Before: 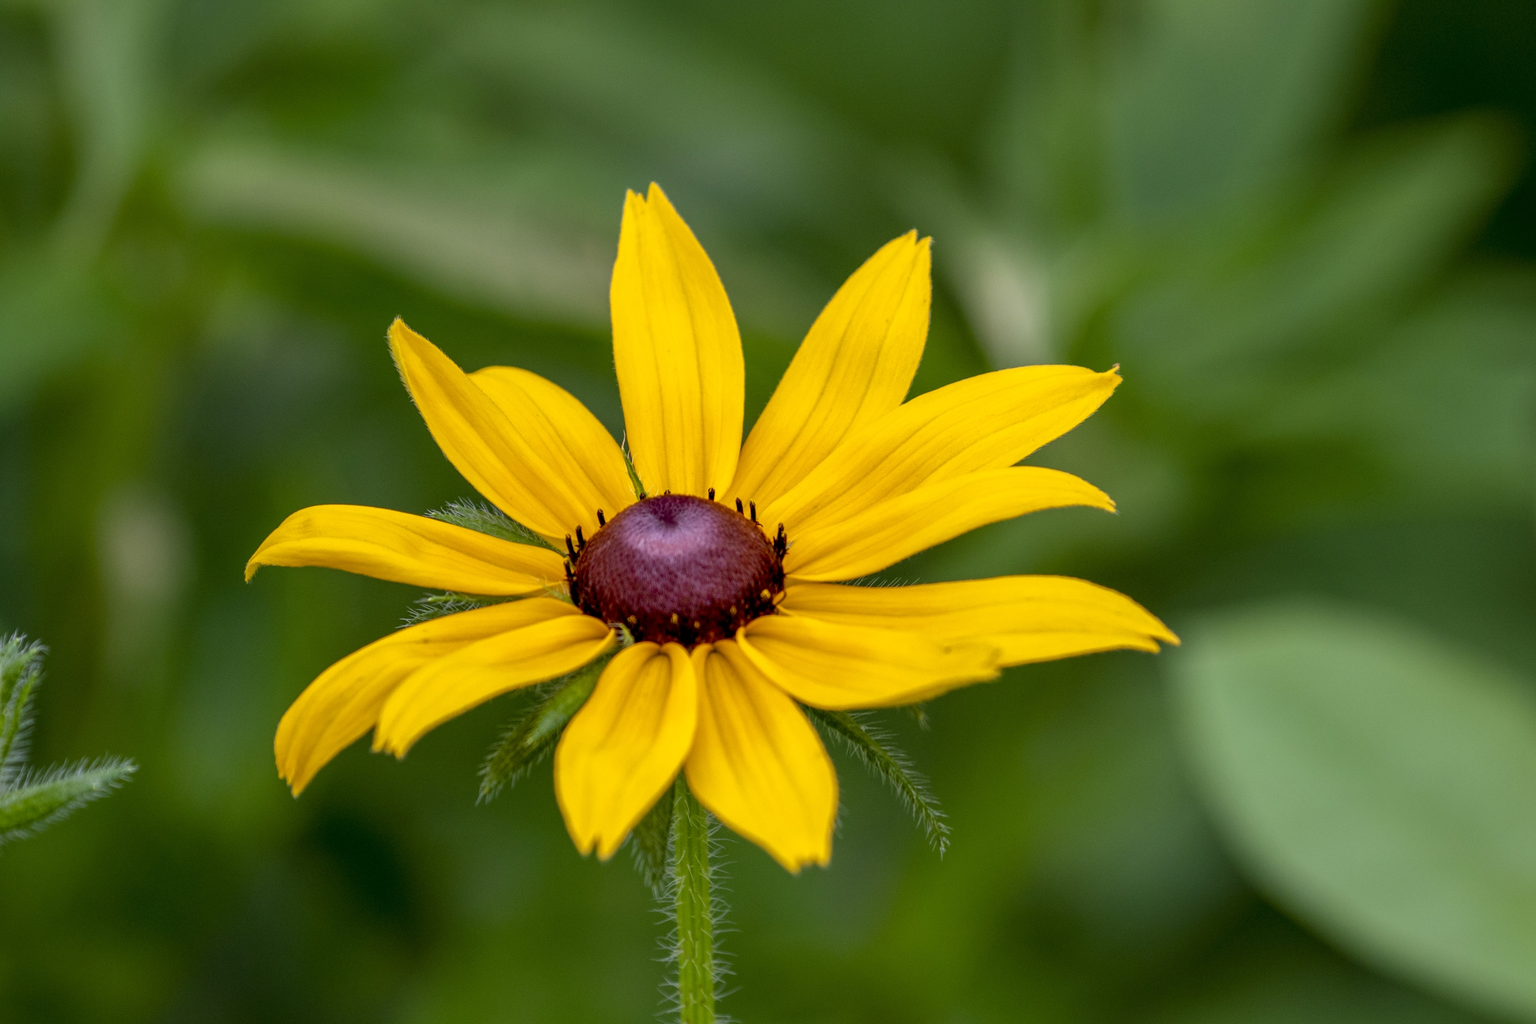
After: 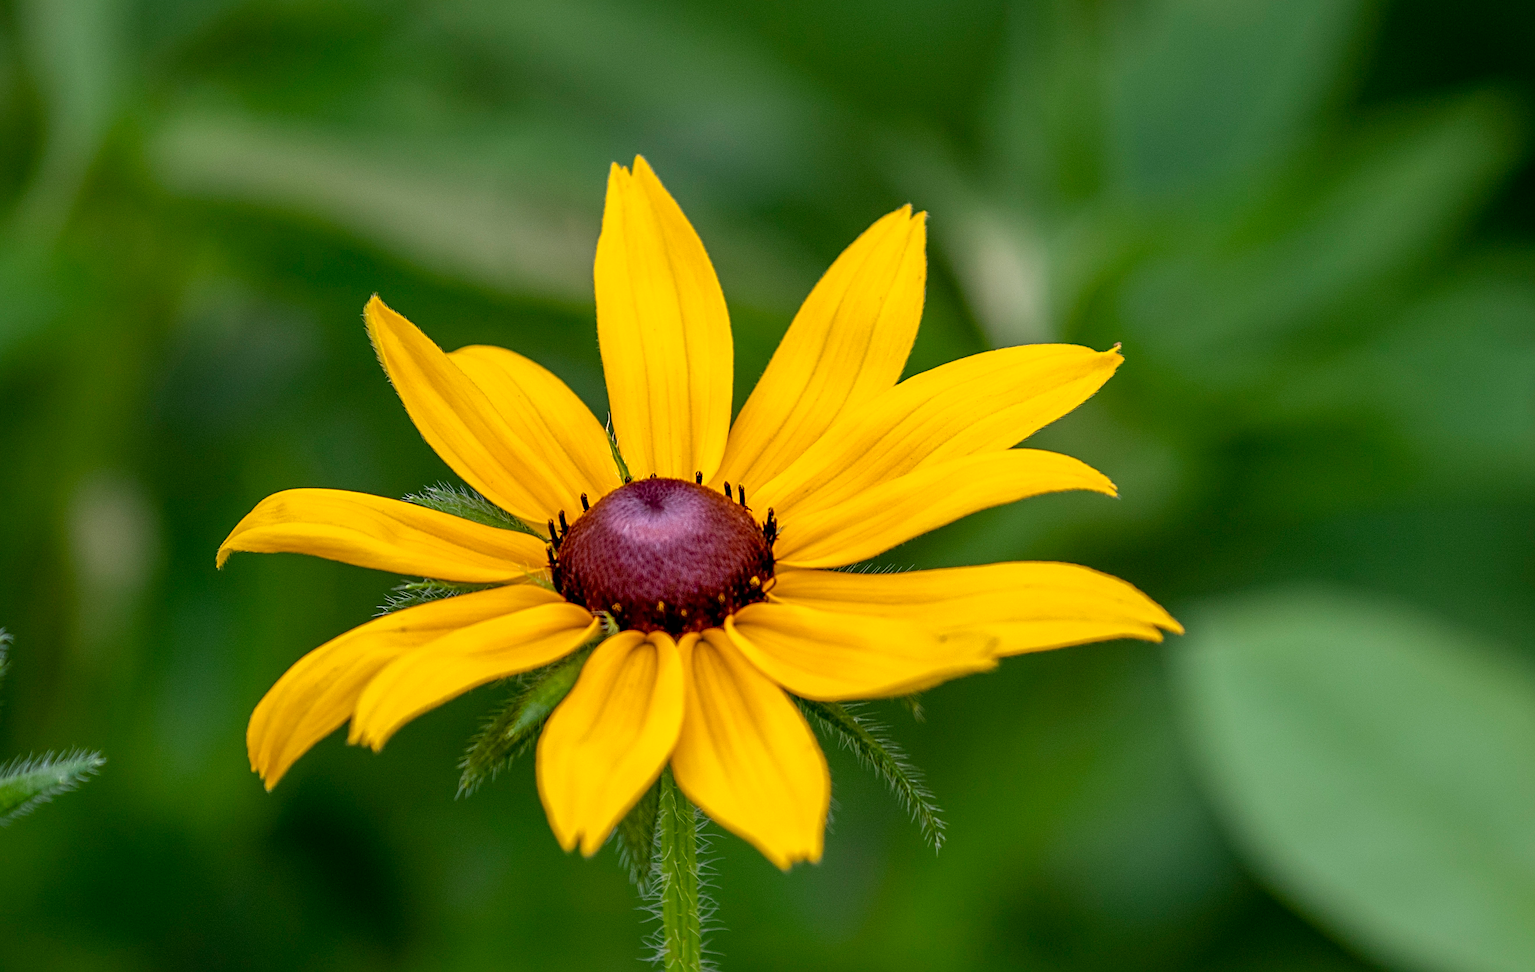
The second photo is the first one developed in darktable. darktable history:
sharpen: radius 2.729
crop: left 2.345%, top 3.184%, right 0.972%, bottom 4.948%
